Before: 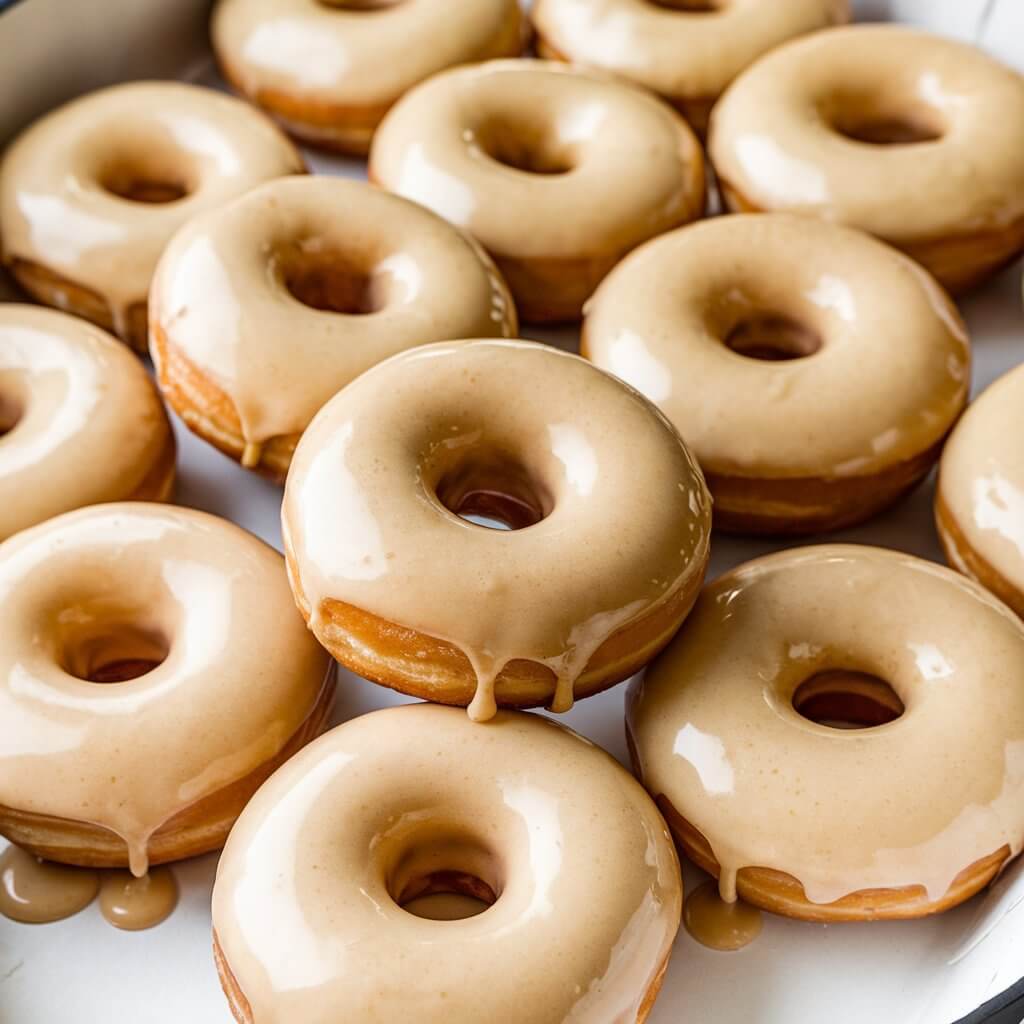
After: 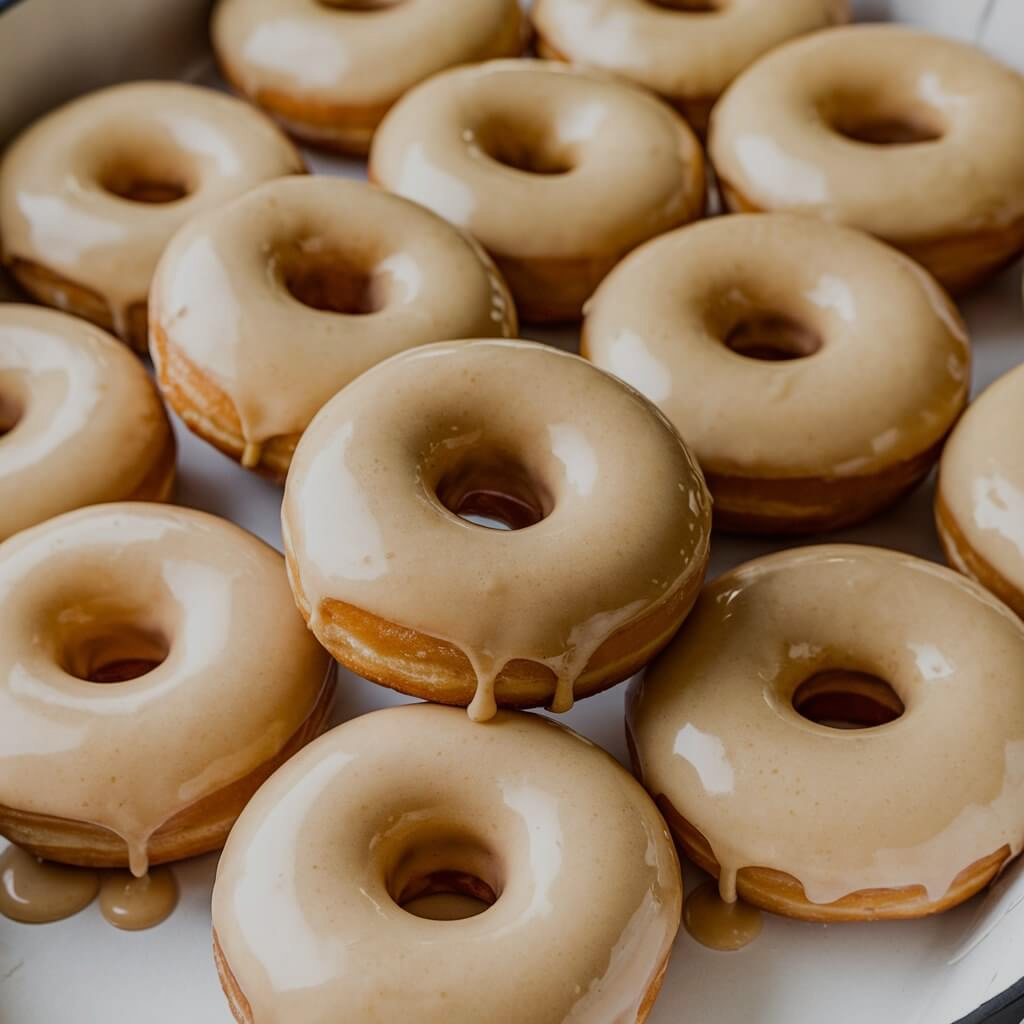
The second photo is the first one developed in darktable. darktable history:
exposure: black level correction 0, exposure -0.705 EV, compensate exposure bias true, compensate highlight preservation false
